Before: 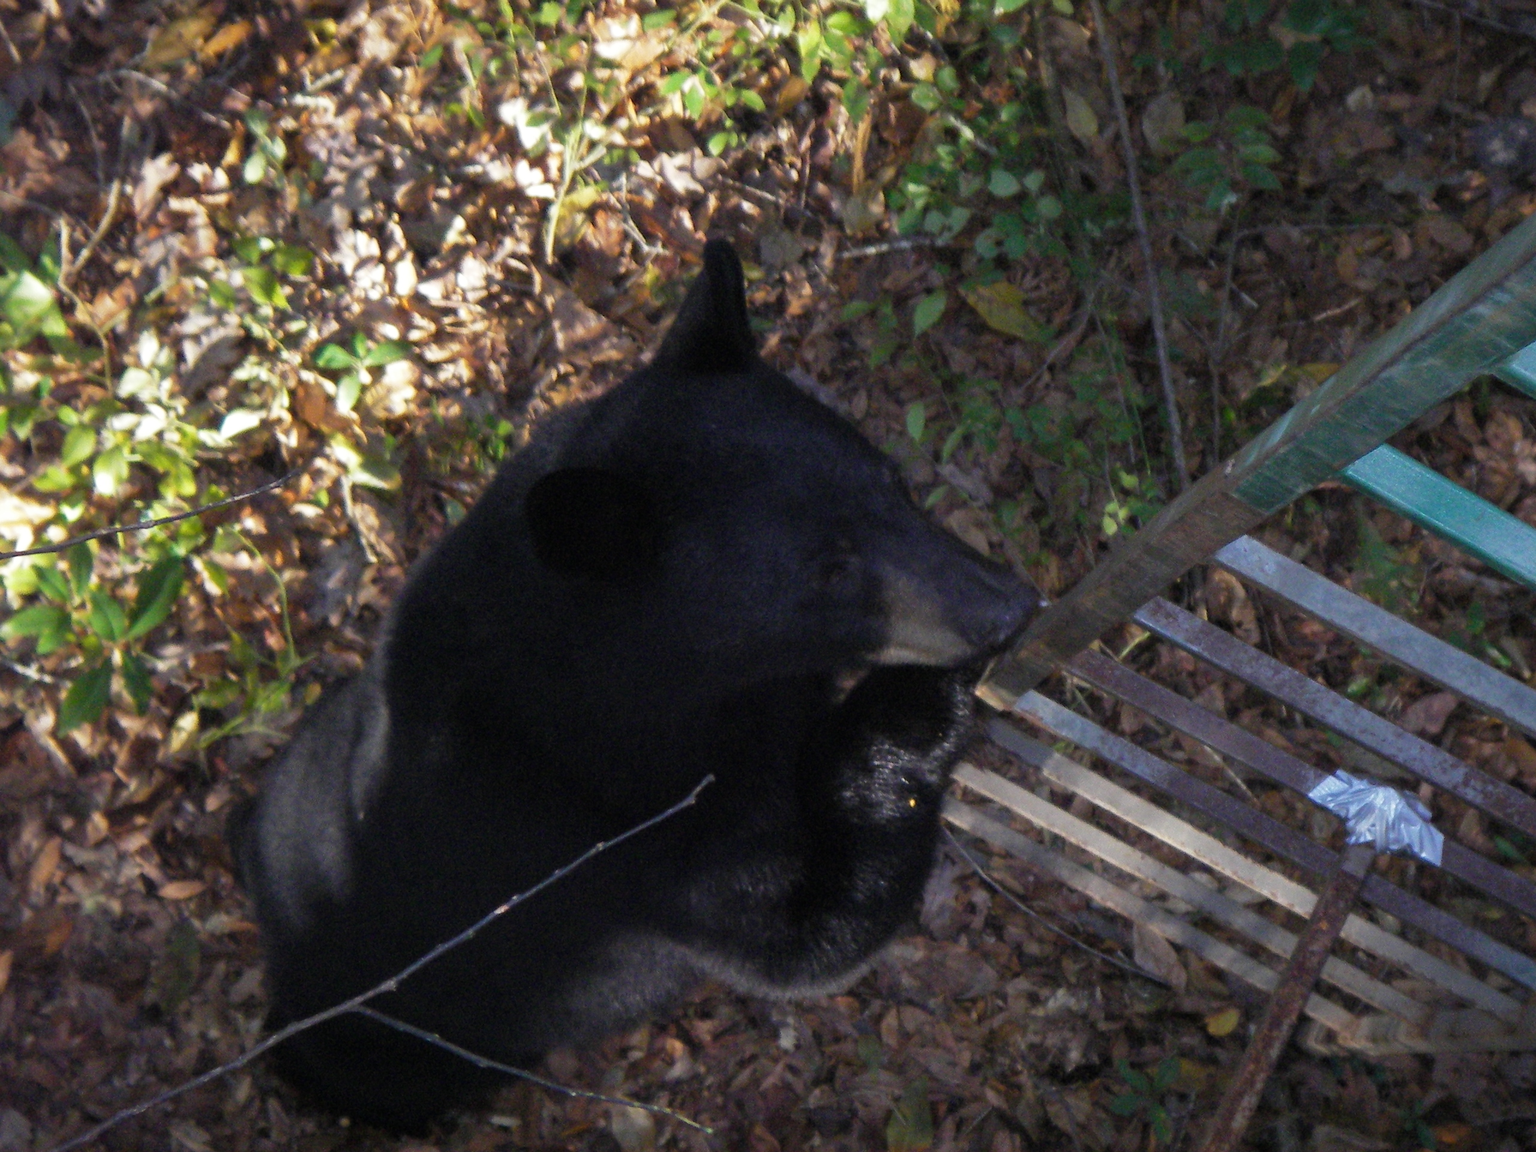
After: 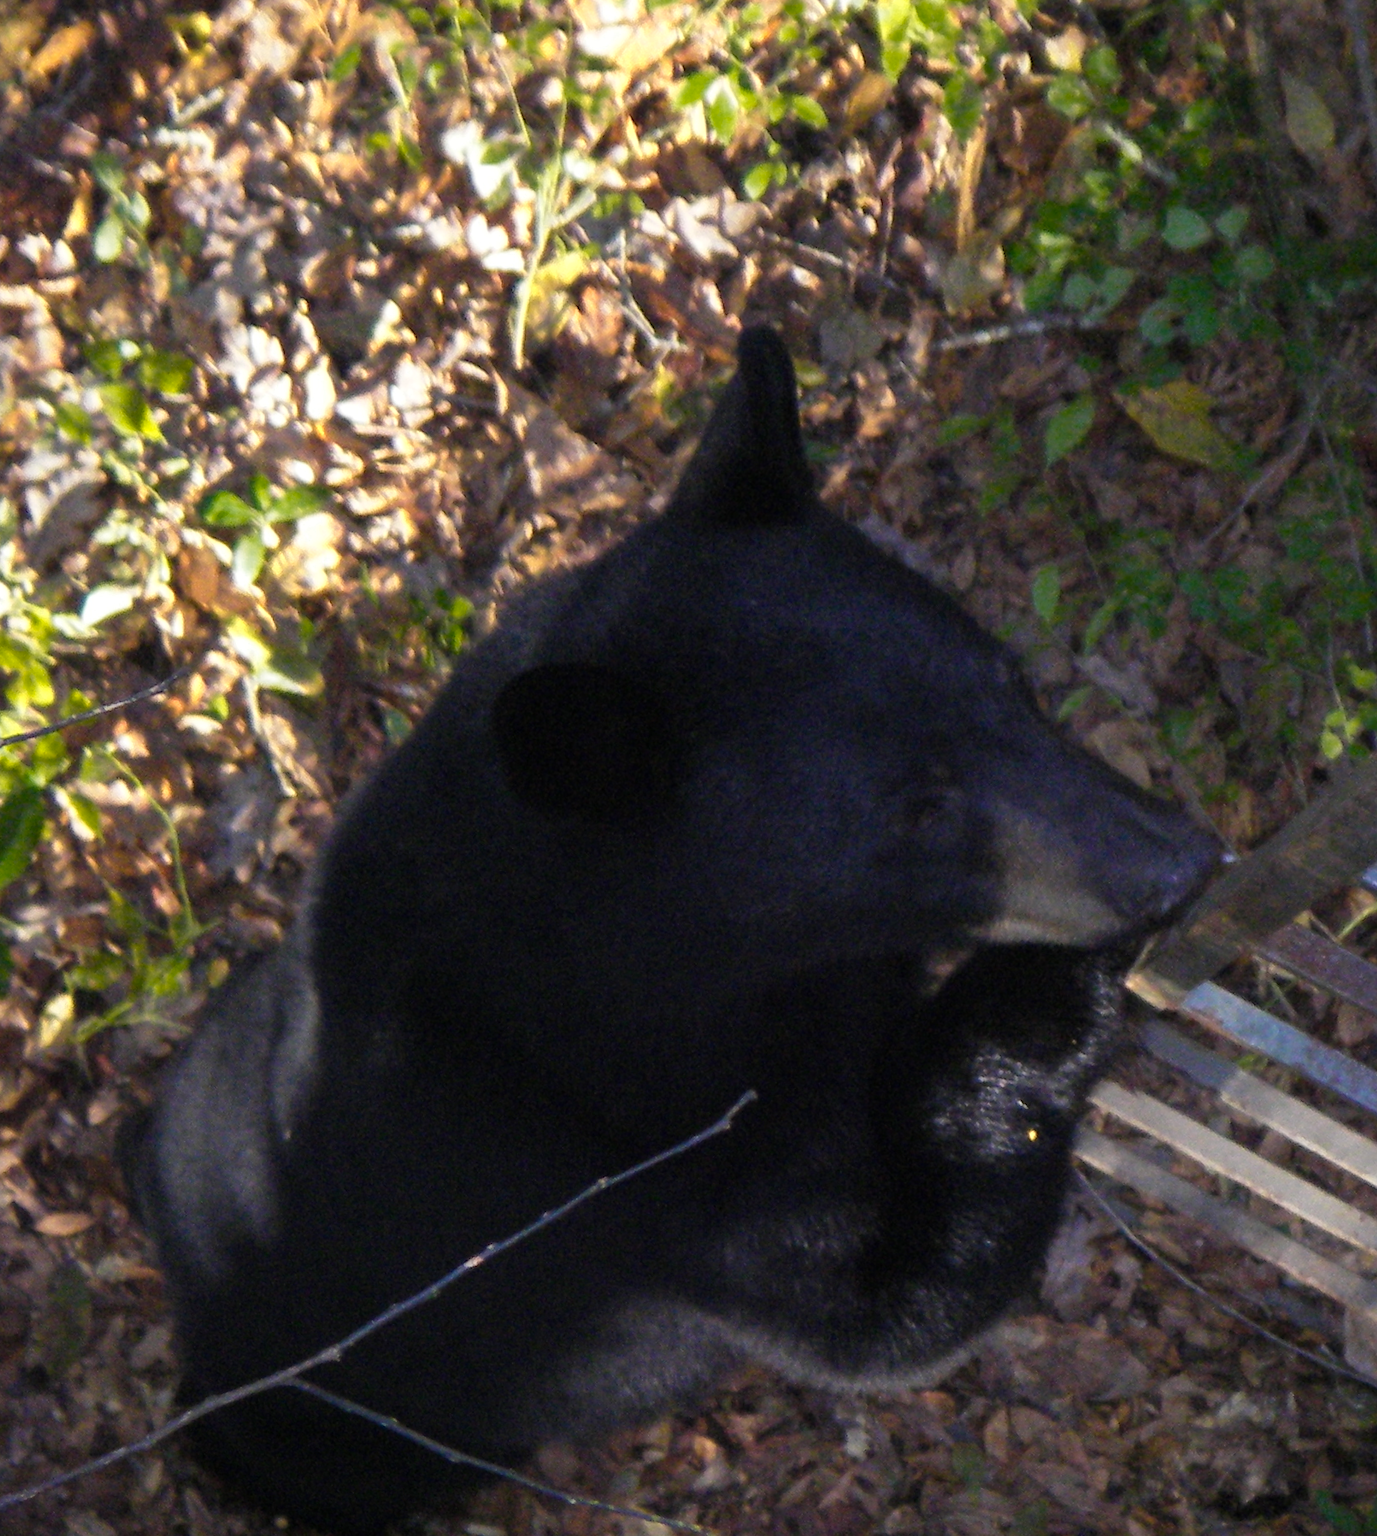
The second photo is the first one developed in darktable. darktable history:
rotate and perspective: rotation 0.062°, lens shift (vertical) 0.115, lens shift (horizontal) -0.133, crop left 0.047, crop right 0.94, crop top 0.061, crop bottom 0.94
color zones: curves: ch0 [(0.099, 0.624) (0.257, 0.596) (0.384, 0.376) (0.529, 0.492) (0.697, 0.564) (0.768, 0.532) (0.908, 0.644)]; ch1 [(0.112, 0.564) (0.254, 0.612) (0.432, 0.676) (0.592, 0.456) (0.743, 0.684) (0.888, 0.536)]; ch2 [(0.25, 0.5) (0.469, 0.36) (0.75, 0.5)]
crop and rotate: left 6.617%, right 26.717%
